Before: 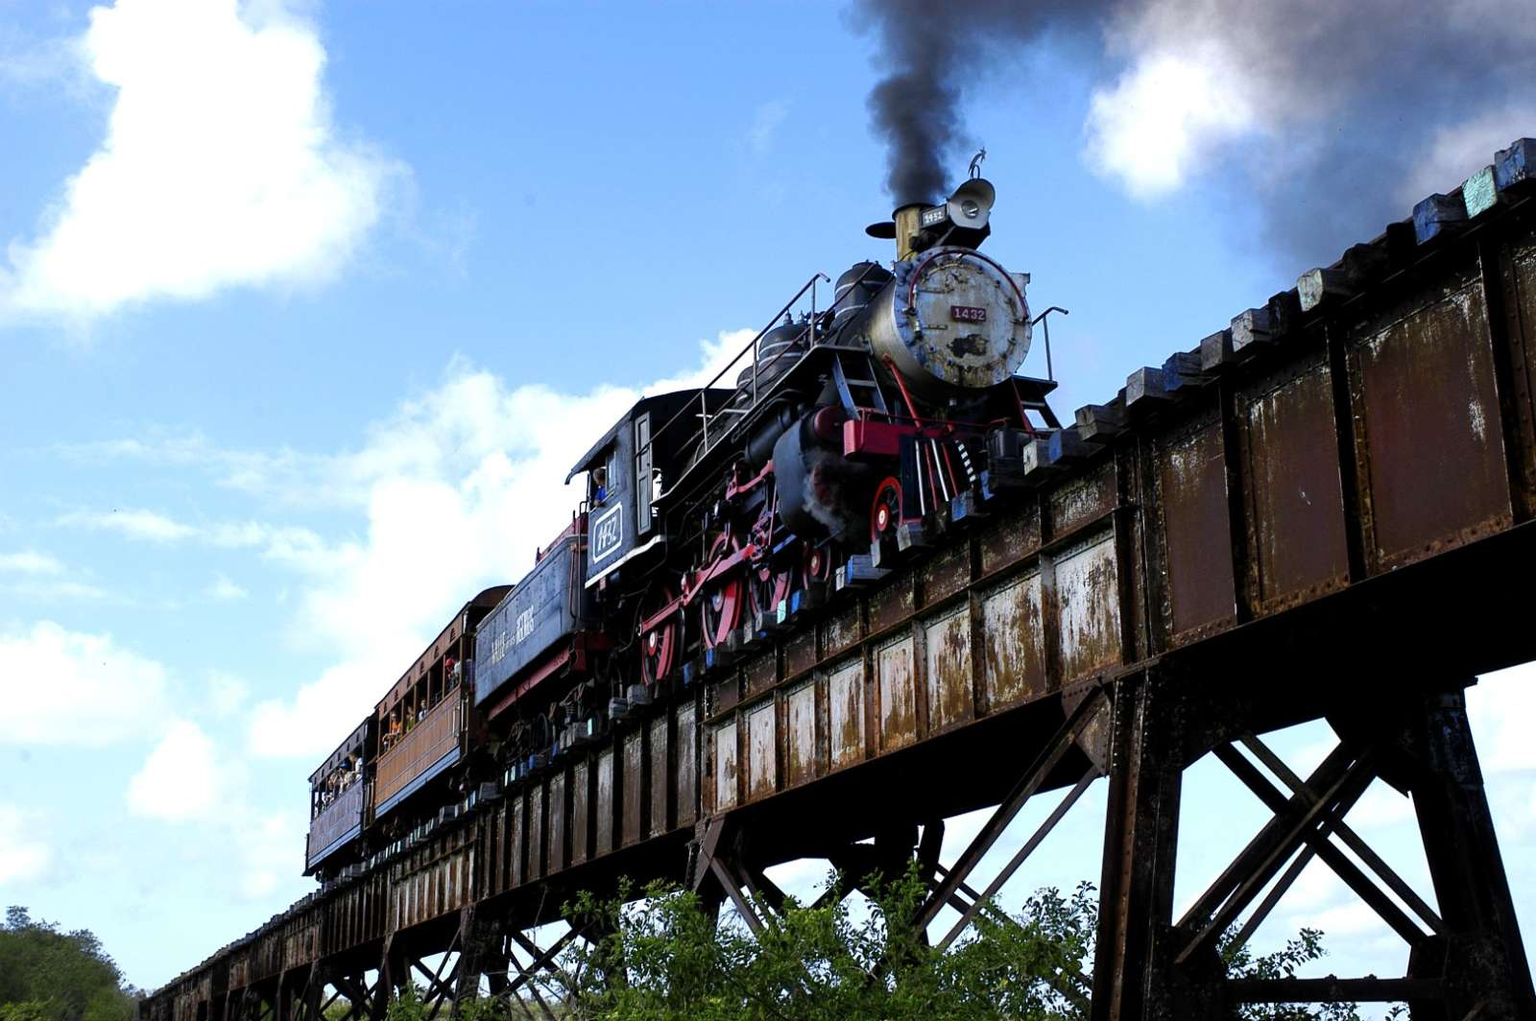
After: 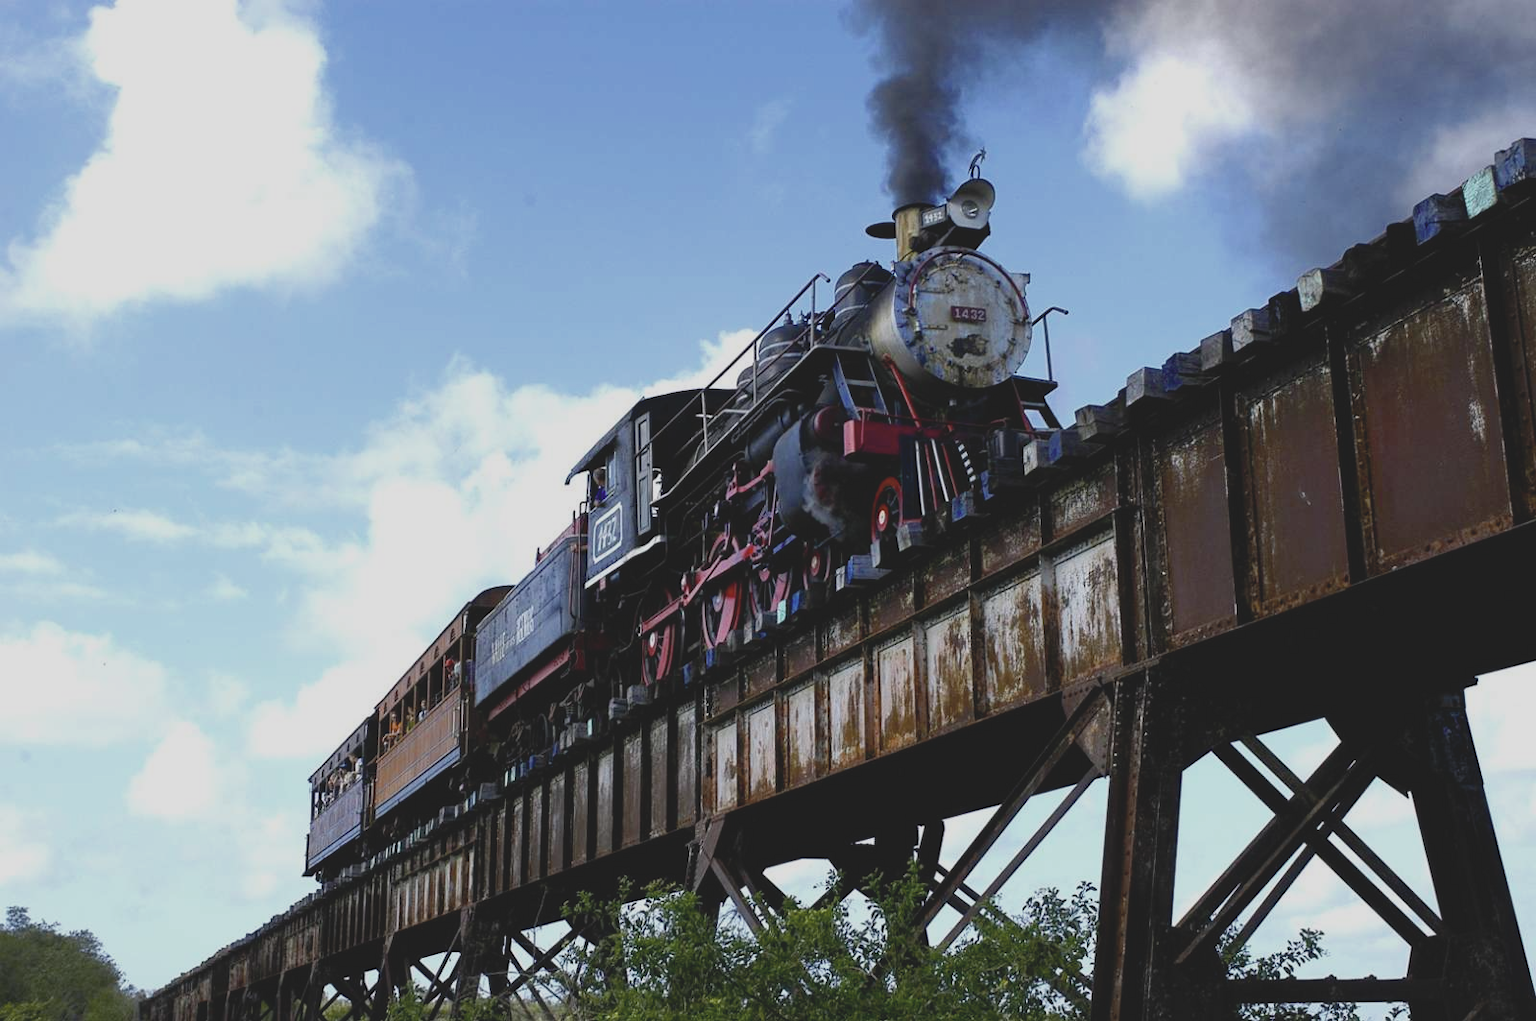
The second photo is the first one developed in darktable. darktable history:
contrast brightness saturation: contrast -0.24, saturation -0.425
color balance rgb: perceptual saturation grading › global saturation 15.156%, global vibrance -1.296%, saturation formula JzAzBz (2021)
color correction: highlights b* -0.018, saturation 1.14
